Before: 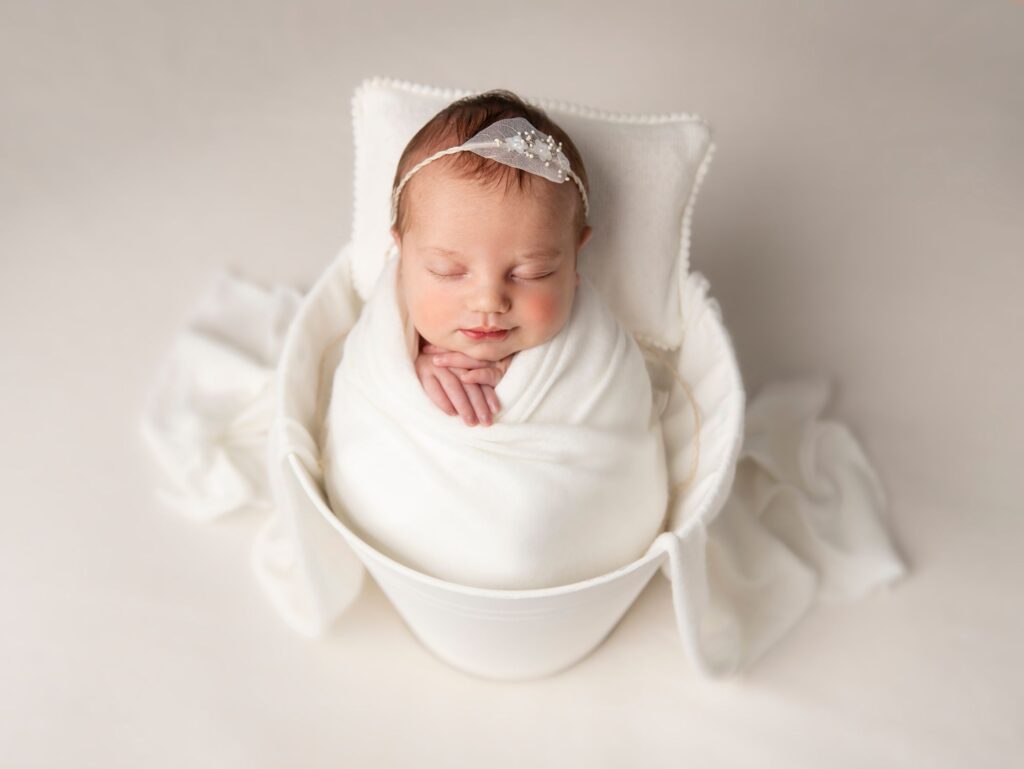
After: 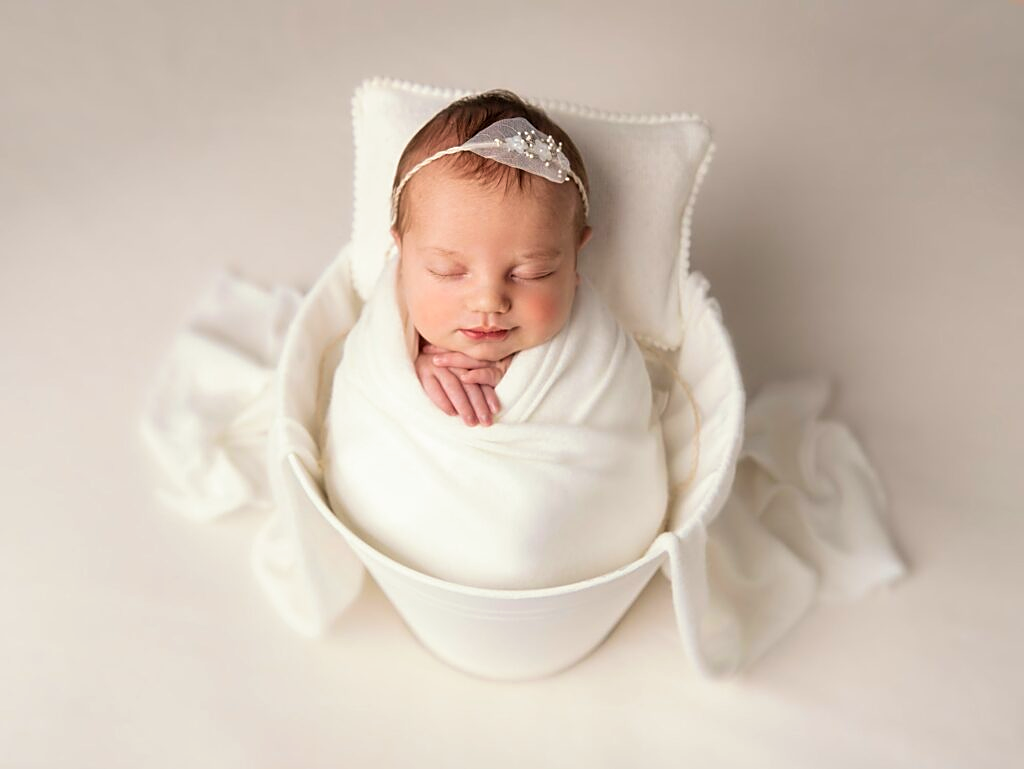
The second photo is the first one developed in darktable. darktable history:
velvia: on, module defaults
split-toning: shadows › saturation 0.61, highlights › saturation 0.58, balance -28.74, compress 87.36%
sharpen: on, module defaults
